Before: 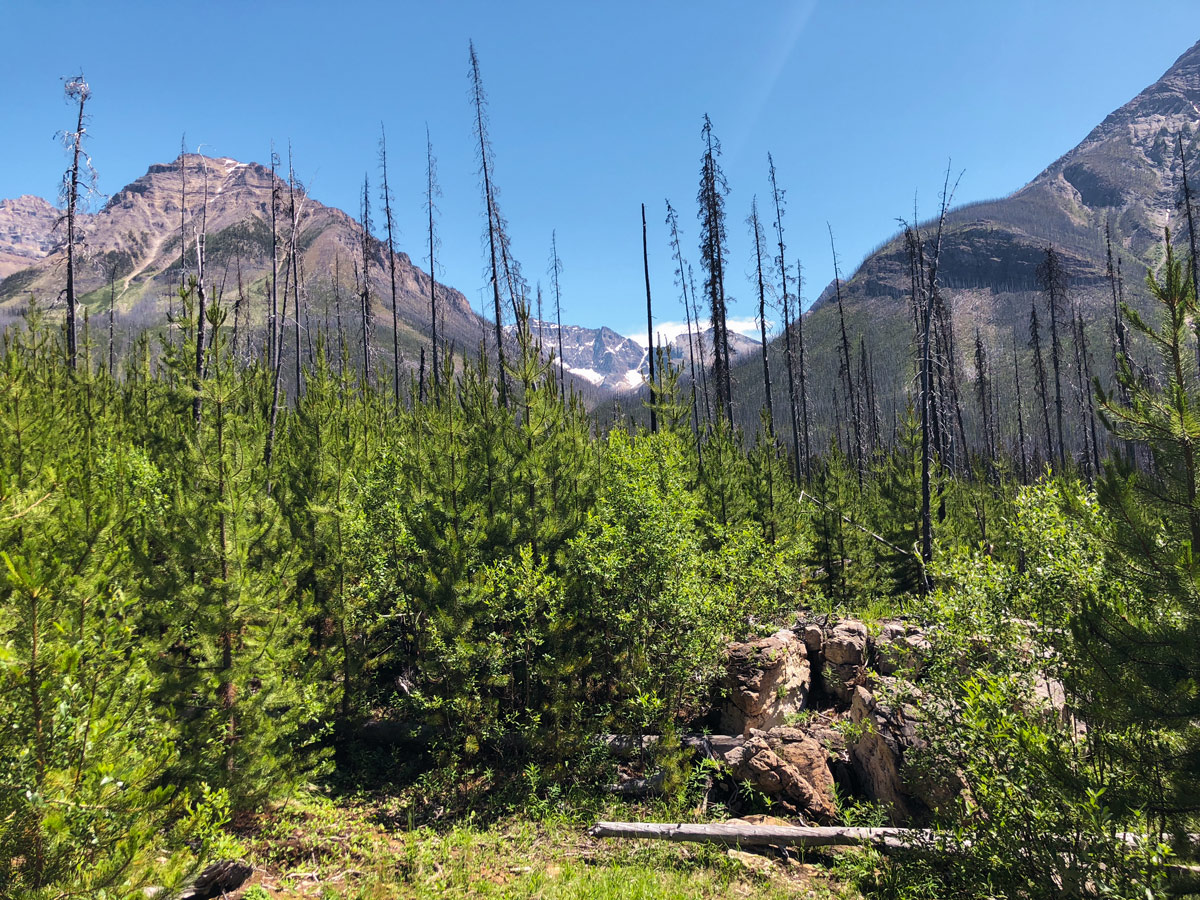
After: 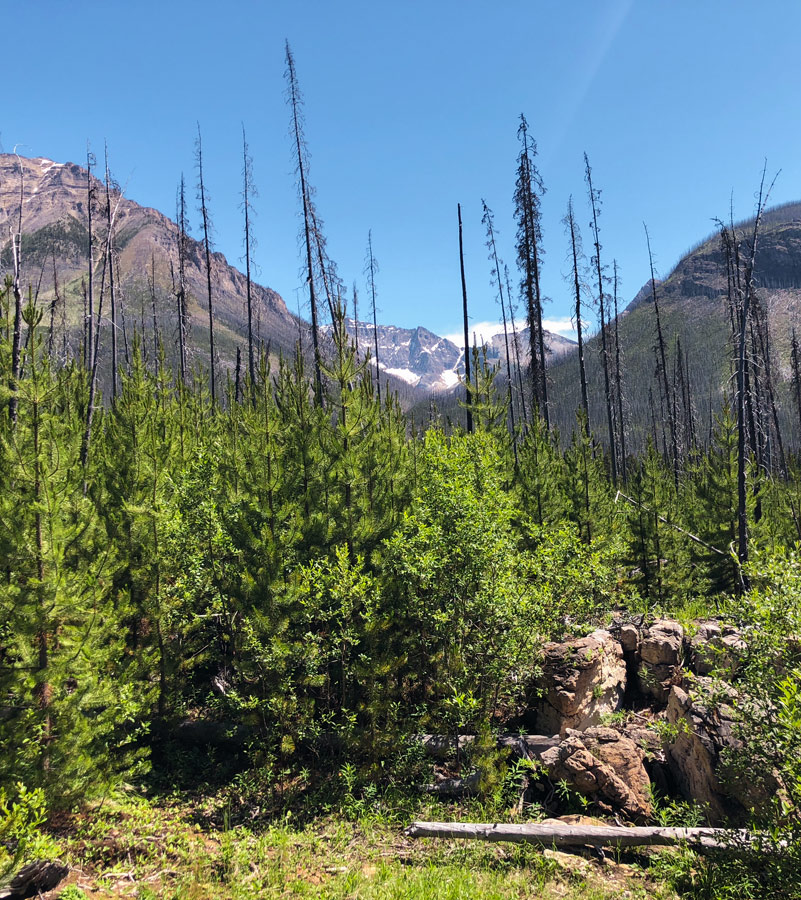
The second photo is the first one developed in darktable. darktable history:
crop: left 15.401%, right 17.811%
exposure: compensate highlight preservation false
